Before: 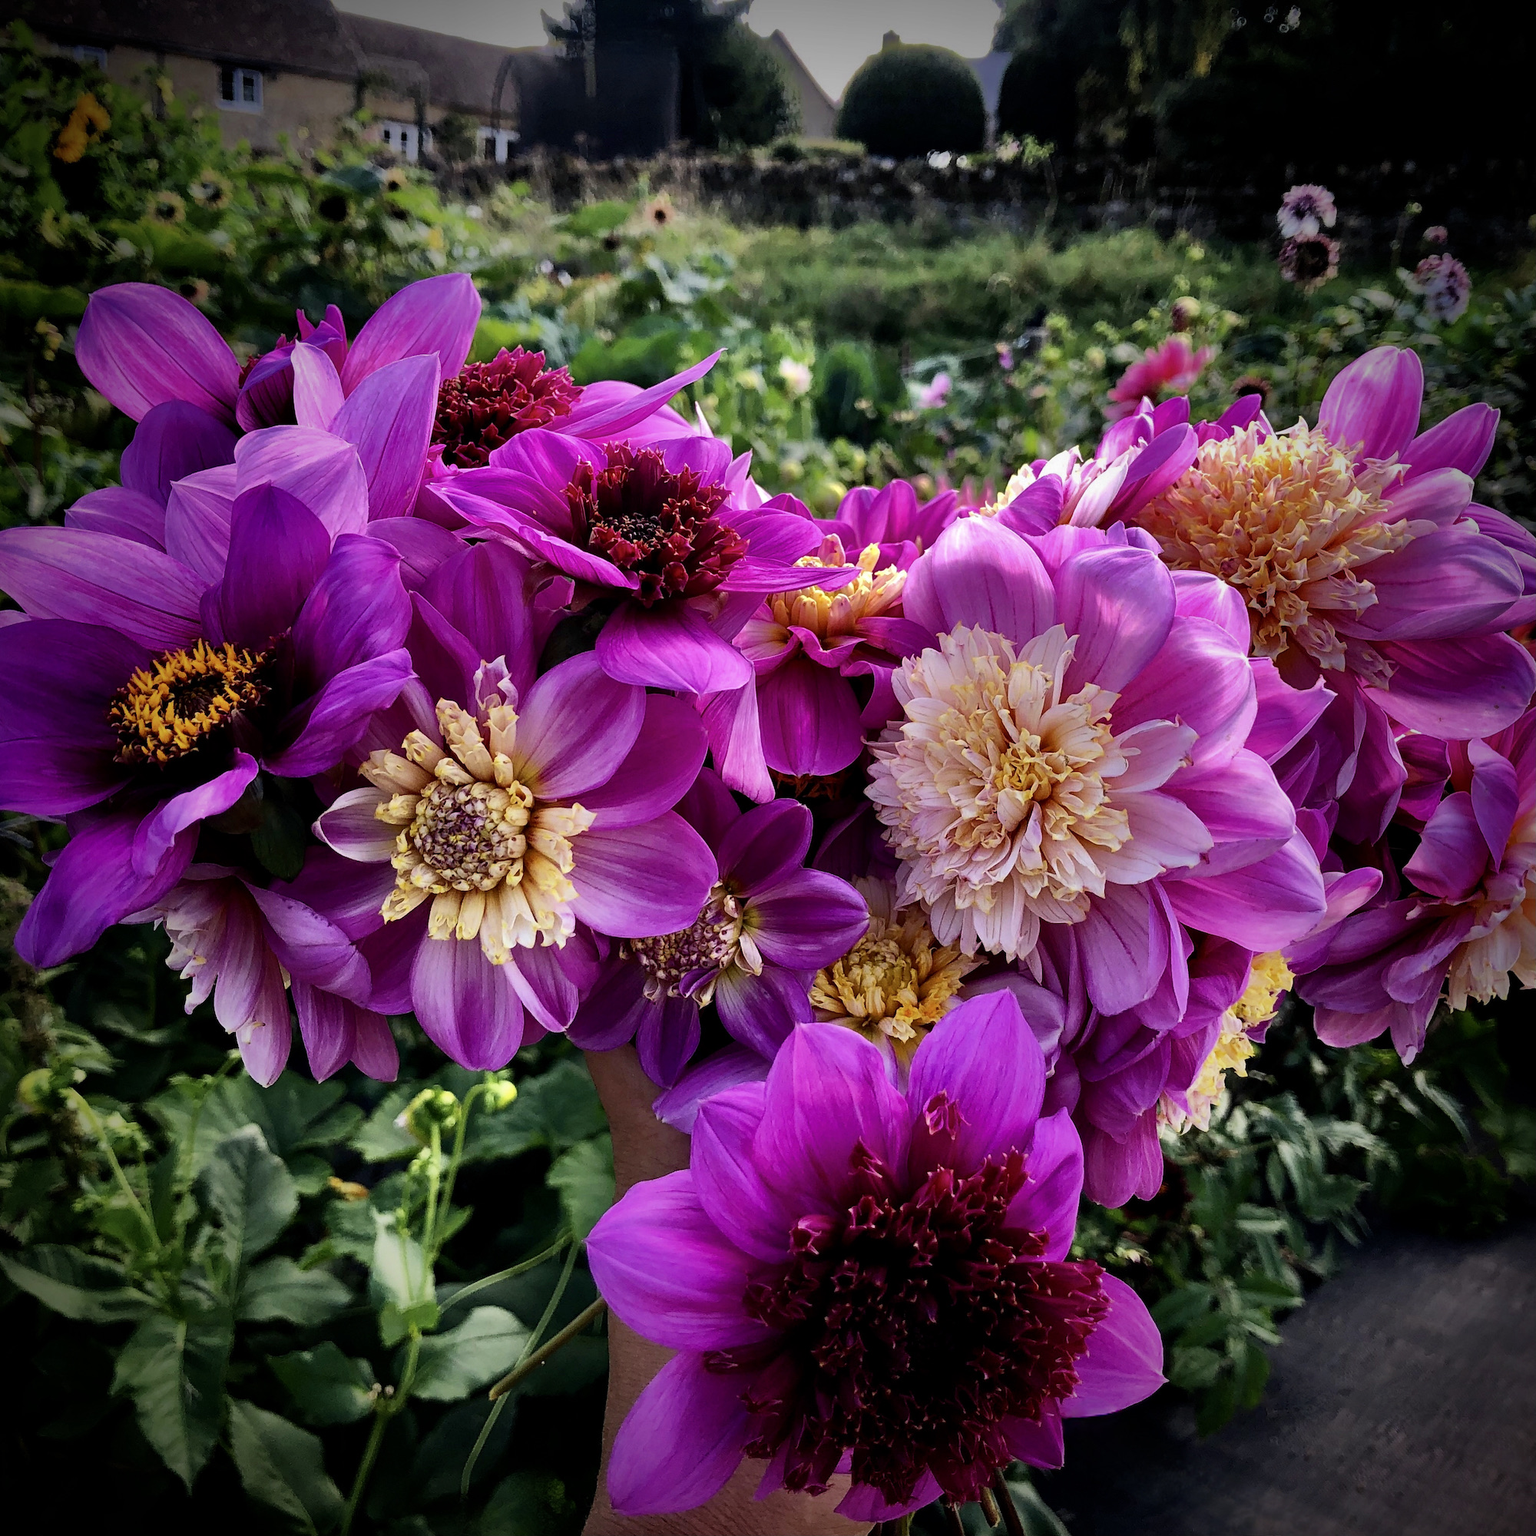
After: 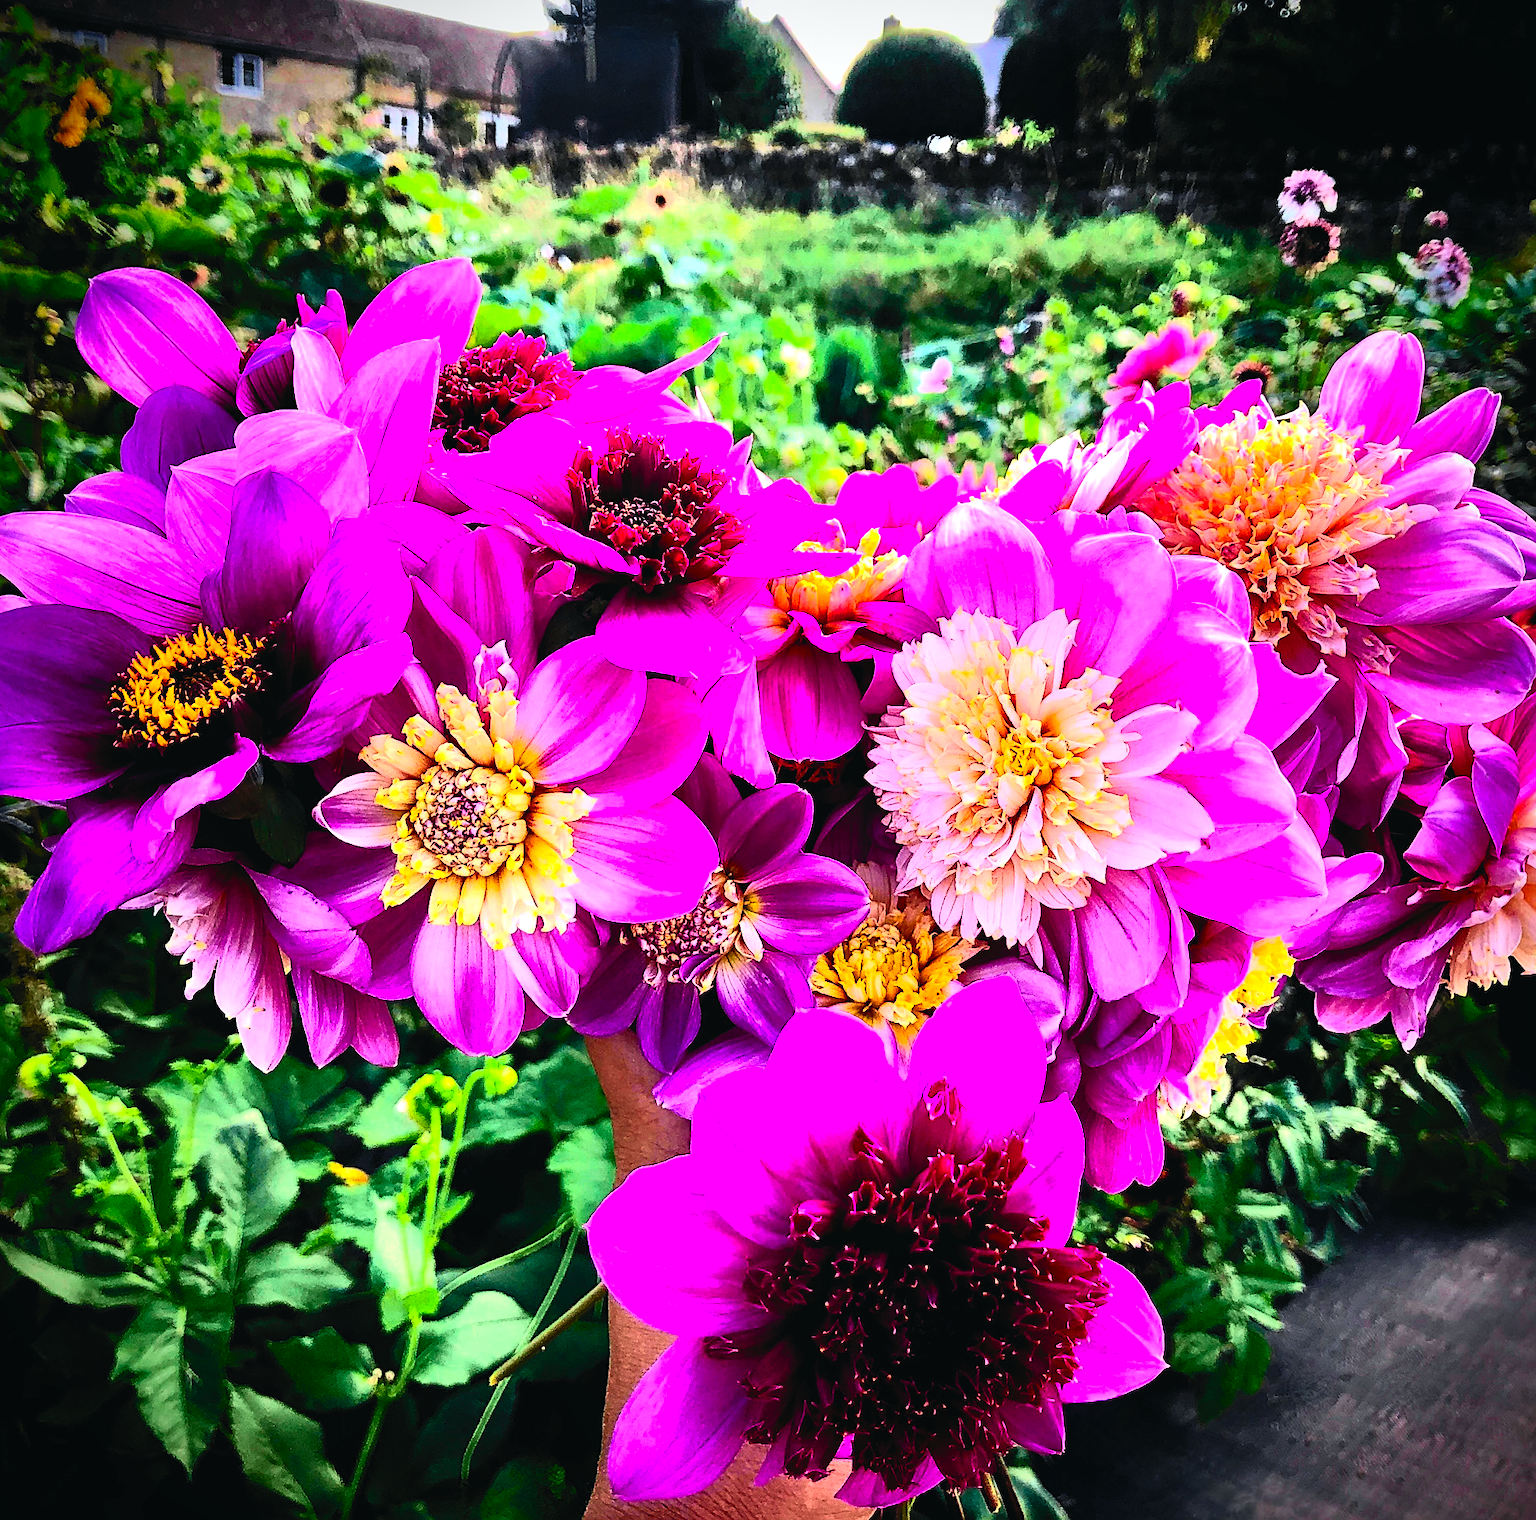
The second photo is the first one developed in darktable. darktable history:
local contrast: mode bilateral grid, contrast 100, coarseness 100, detail 91%, midtone range 0.2
contrast brightness saturation: contrast 0.24, brightness 0.26, saturation 0.39
tone curve: curves: ch0 [(0, 0.013) (0.104, 0.103) (0.258, 0.267) (0.448, 0.489) (0.709, 0.794) (0.895, 0.915) (0.994, 0.971)]; ch1 [(0, 0) (0.335, 0.298) (0.446, 0.416) (0.488, 0.488) (0.515, 0.504) (0.581, 0.615) (0.635, 0.661) (1, 1)]; ch2 [(0, 0) (0.314, 0.306) (0.436, 0.447) (0.502, 0.5) (0.538, 0.541) (0.568, 0.603) (0.641, 0.635) (0.717, 0.701) (1, 1)], color space Lab, independent channels, preserve colors none
crop: top 1.049%, right 0.001%
color balance rgb: shadows lift › luminance -10%, power › luminance -9%, linear chroma grading › global chroma 10%, global vibrance 10%, contrast 15%, saturation formula JzAzBz (2021)
exposure: black level correction 0, exposure 1.2 EV, compensate highlight preservation false
sharpen: on, module defaults
